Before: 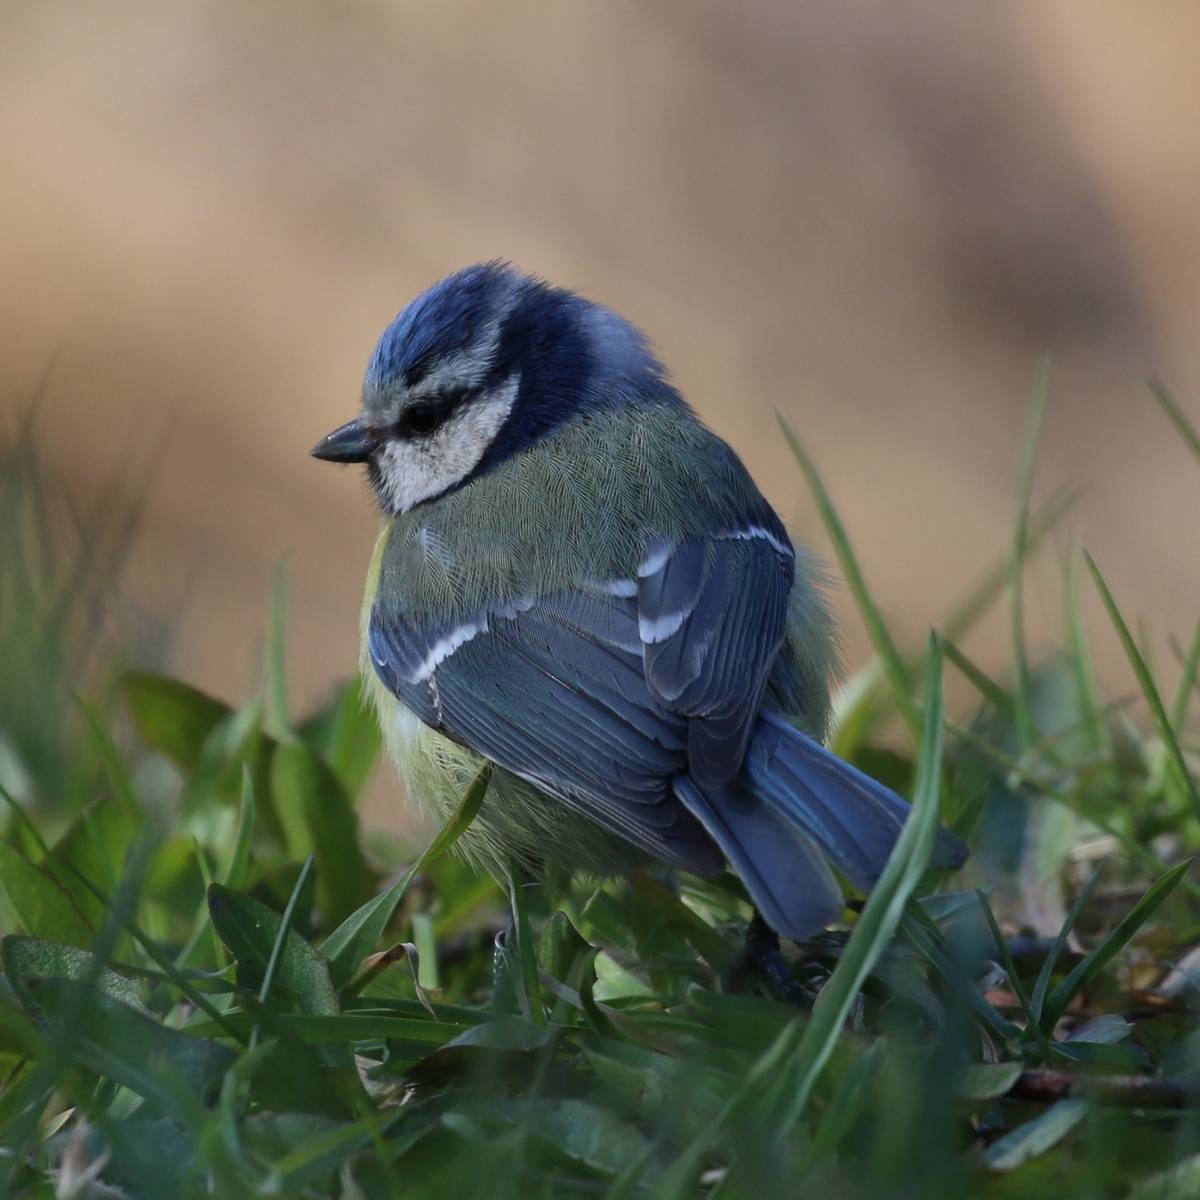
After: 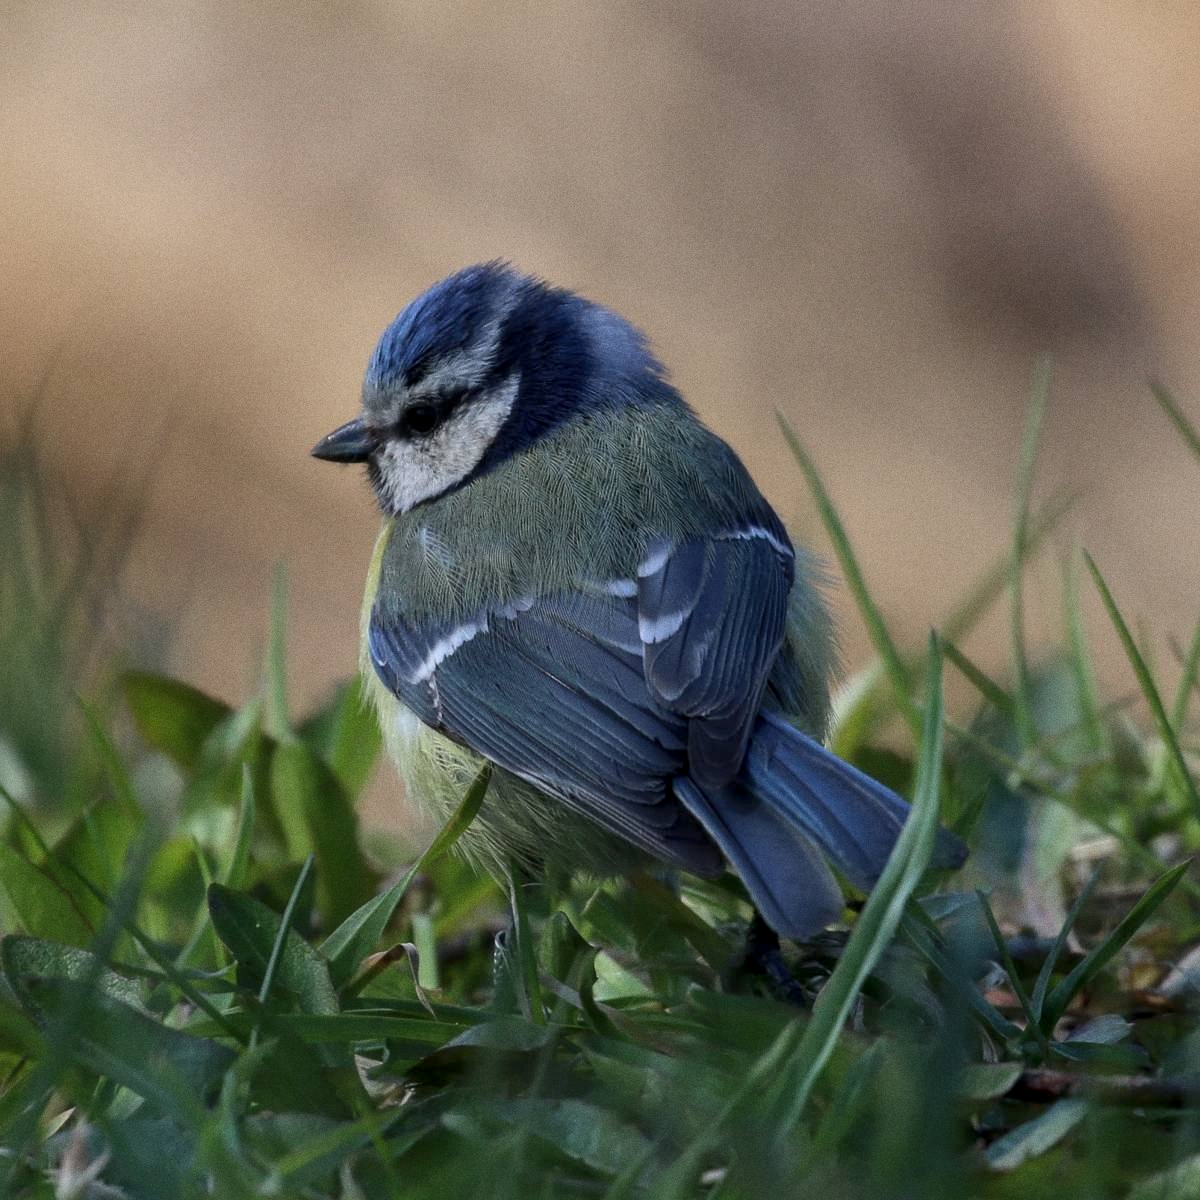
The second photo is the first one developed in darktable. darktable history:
local contrast: on, module defaults
grain: coarseness 0.47 ISO
